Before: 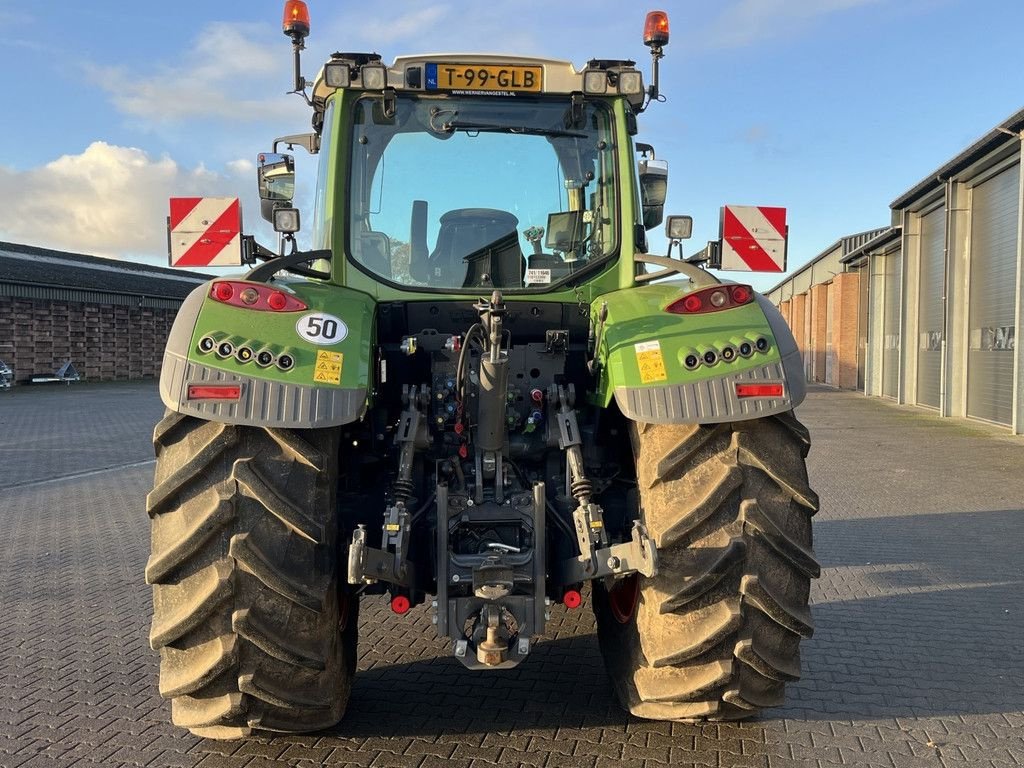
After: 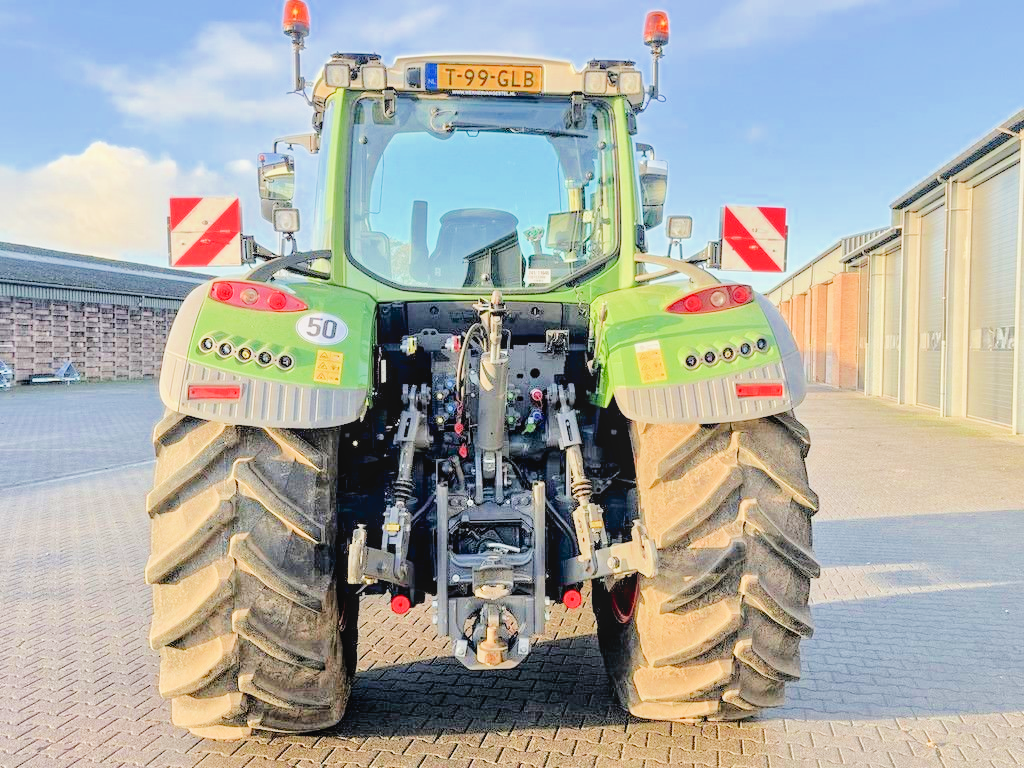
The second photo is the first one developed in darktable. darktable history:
filmic rgb: middle gray luminance 3.44%, black relative exposure -5.92 EV, white relative exposure 6.33 EV, threshold 6 EV, dynamic range scaling 22.4%, target black luminance 0%, hardness 2.33, latitude 45.85%, contrast 0.78, highlights saturation mix 100%, shadows ↔ highlights balance 0.033%, add noise in highlights 0, preserve chrominance max RGB, color science v3 (2019), use custom middle-gray values true, iterations of high-quality reconstruction 0, contrast in highlights soft, enable highlight reconstruction true
exposure: black level correction 0.001, compensate highlight preservation false
tone equalizer: -7 EV 0.15 EV, -6 EV 0.6 EV, -5 EV 1.15 EV, -4 EV 1.33 EV, -3 EV 1.15 EV, -2 EV 0.6 EV, -1 EV 0.15 EV, mask exposure compensation -0.5 EV
local contrast: detail 110%
